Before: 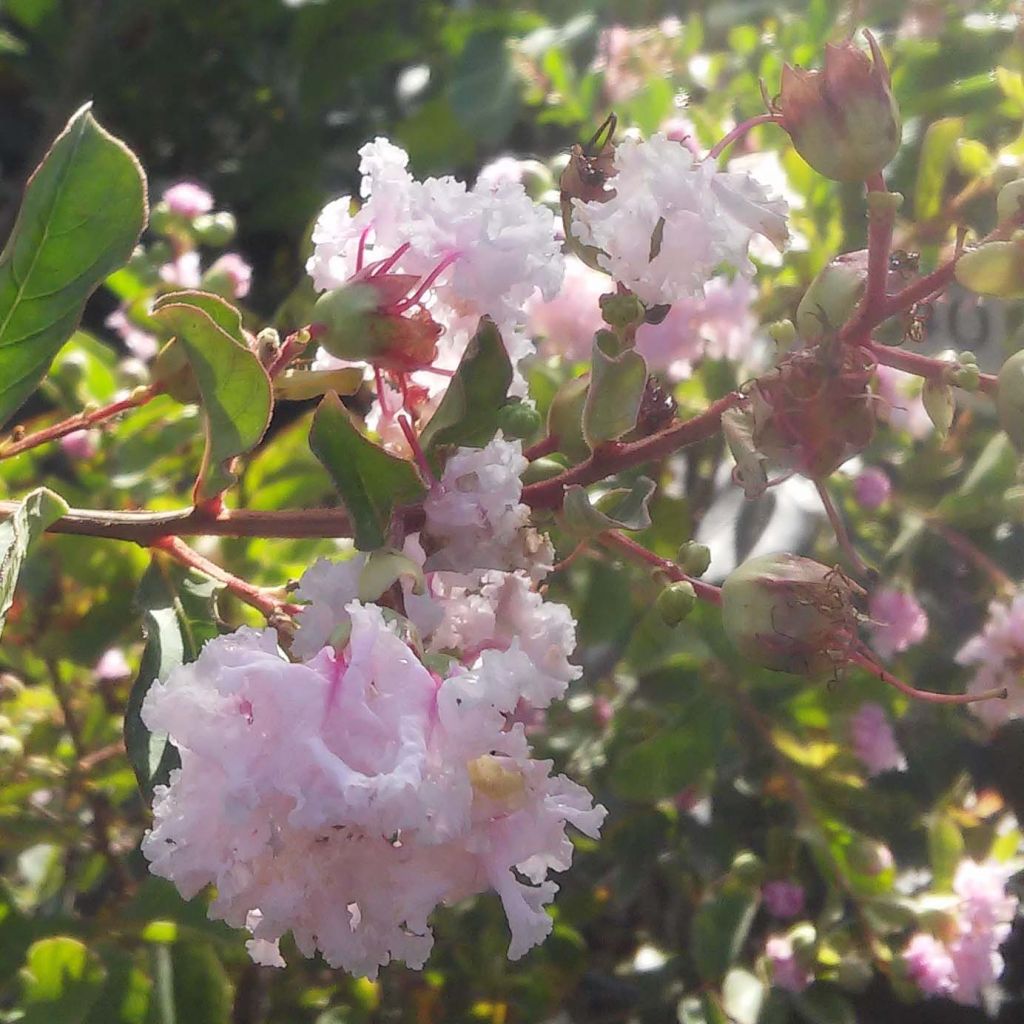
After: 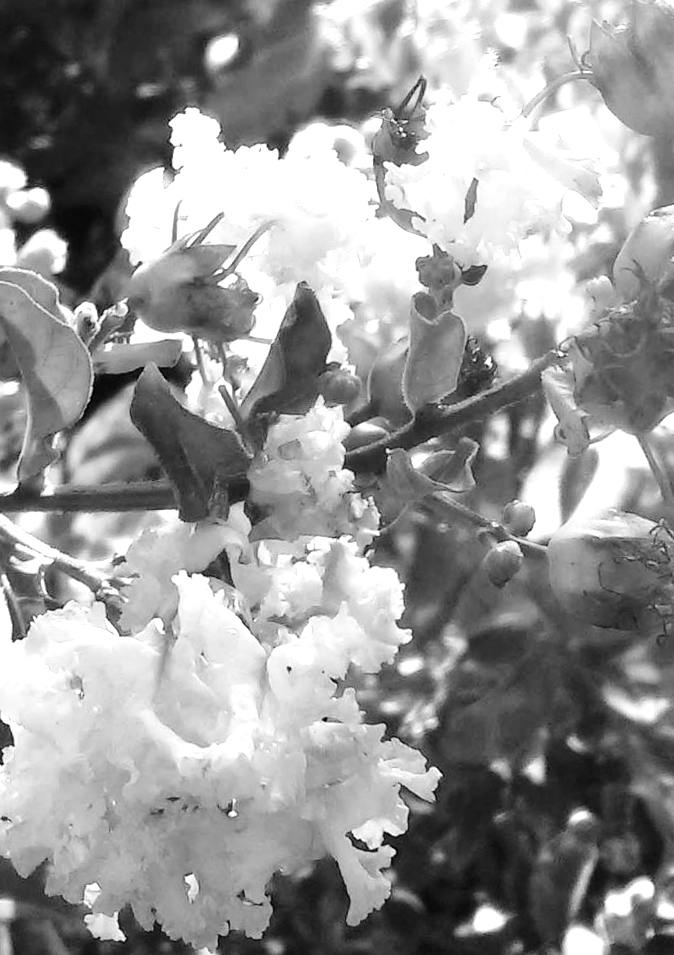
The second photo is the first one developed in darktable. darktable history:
crop: left 16.899%, right 16.556%
contrast brightness saturation: brightness -0.25, saturation 0.2
rotate and perspective: rotation -2°, crop left 0.022, crop right 0.978, crop top 0.049, crop bottom 0.951
monochrome: a 14.95, b -89.96
exposure: black level correction 0, exposure 1.2 EV, compensate exposure bias true, compensate highlight preservation false
tone equalizer: on, module defaults
tone curve: curves: ch0 [(0, 0) (0.003, 0) (0.011, 0.001) (0.025, 0.003) (0.044, 0.005) (0.069, 0.012) (0.1, 0.023) (0.136, 0.039) (0.177, 0.088) (0.224, 0.15) (0.277, 0.24) (0.335, 0.337) (0.399, 0.437) (0.468, 0.535) (0.543, 0.629) (0.623, 0.71) (0.709, 0.782) (0.801, 0.856) (0.898, 0.94) (1, 1)], preserve colors none
